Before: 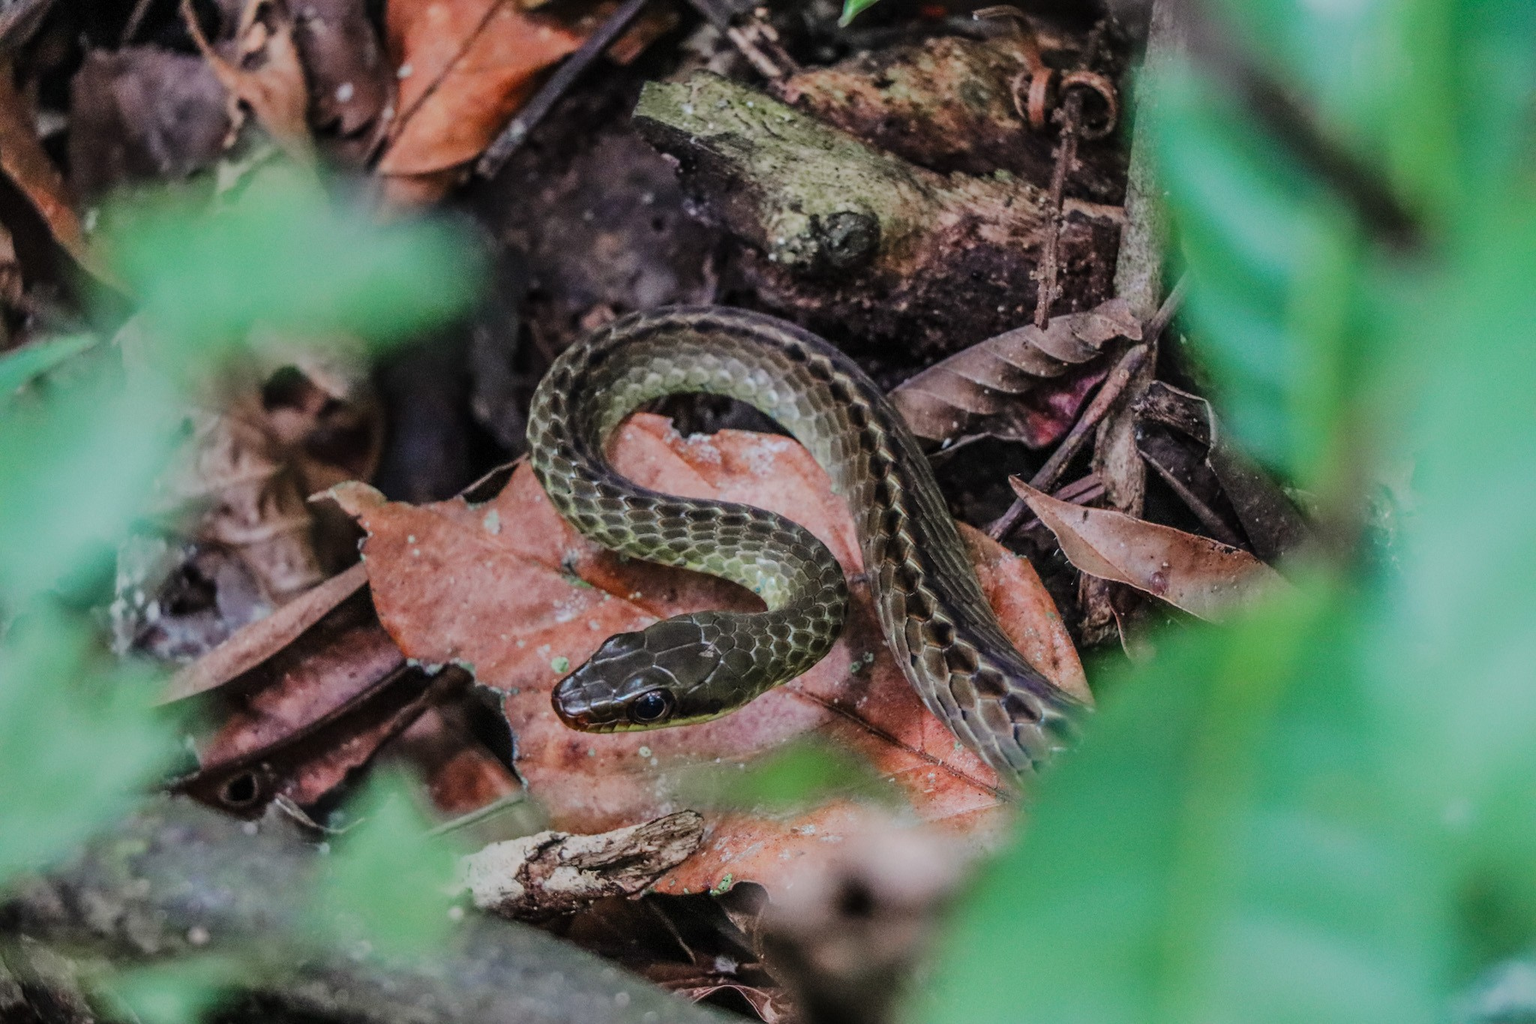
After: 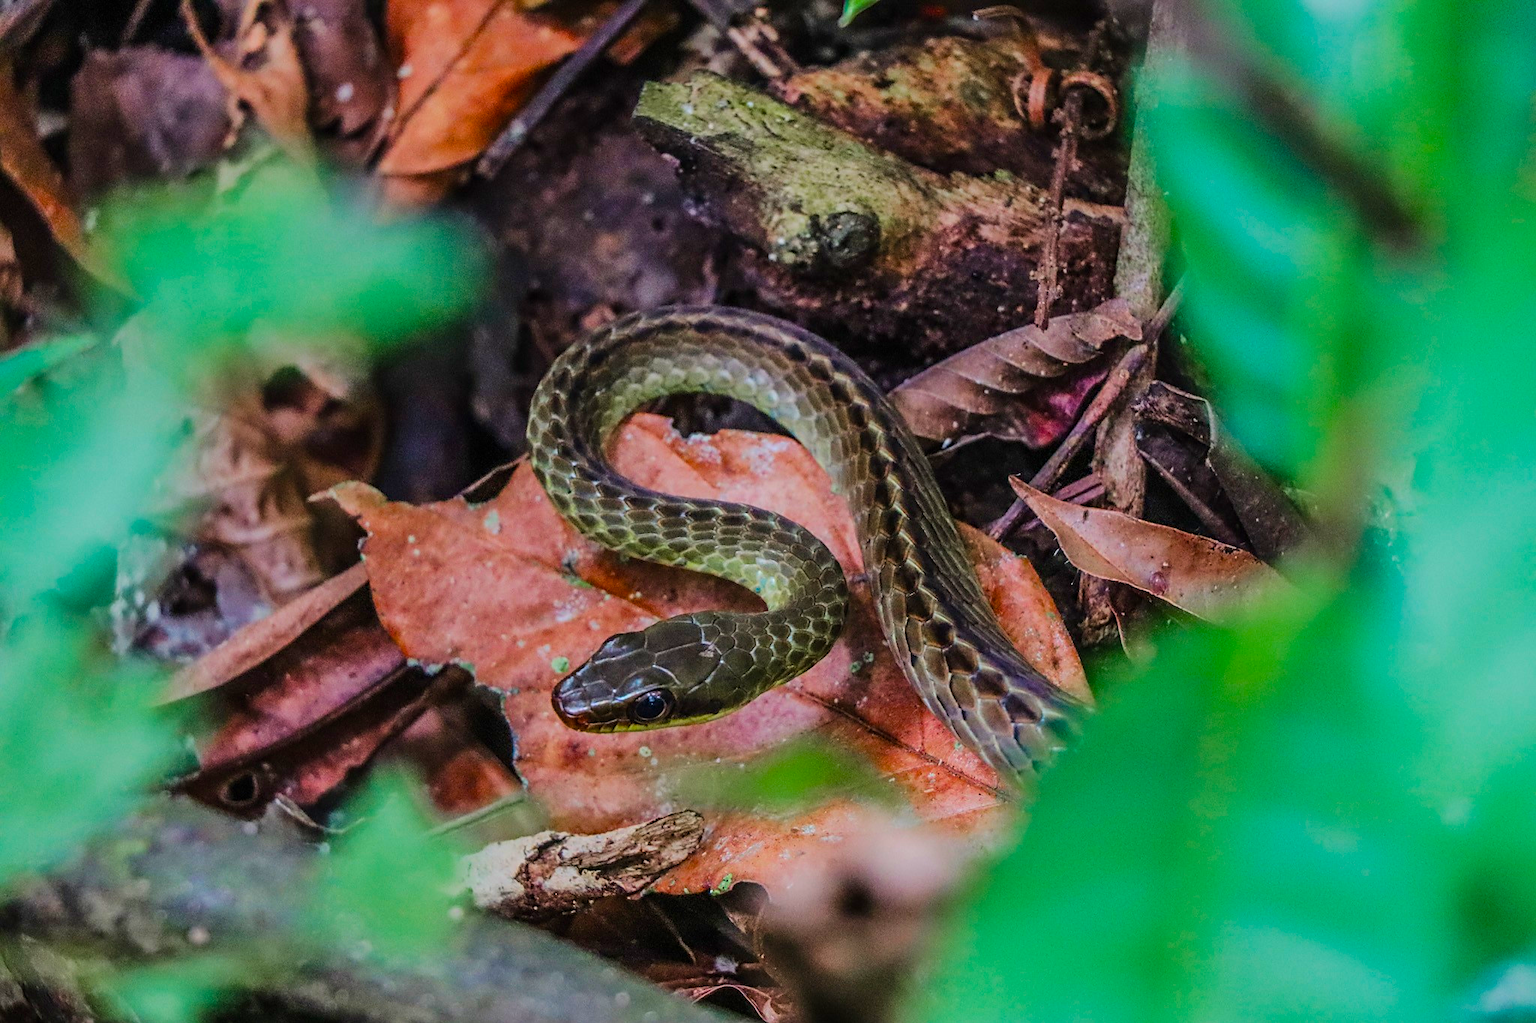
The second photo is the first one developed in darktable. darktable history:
color balance rgb: linear chroma grading › global chroma 15%, perceptual saturation grading › global saturation 30%
velvia: on, module defaults
sharpen: radius 1.864, amount 0.398, threshold 1.271
color balance: on, module defaults
